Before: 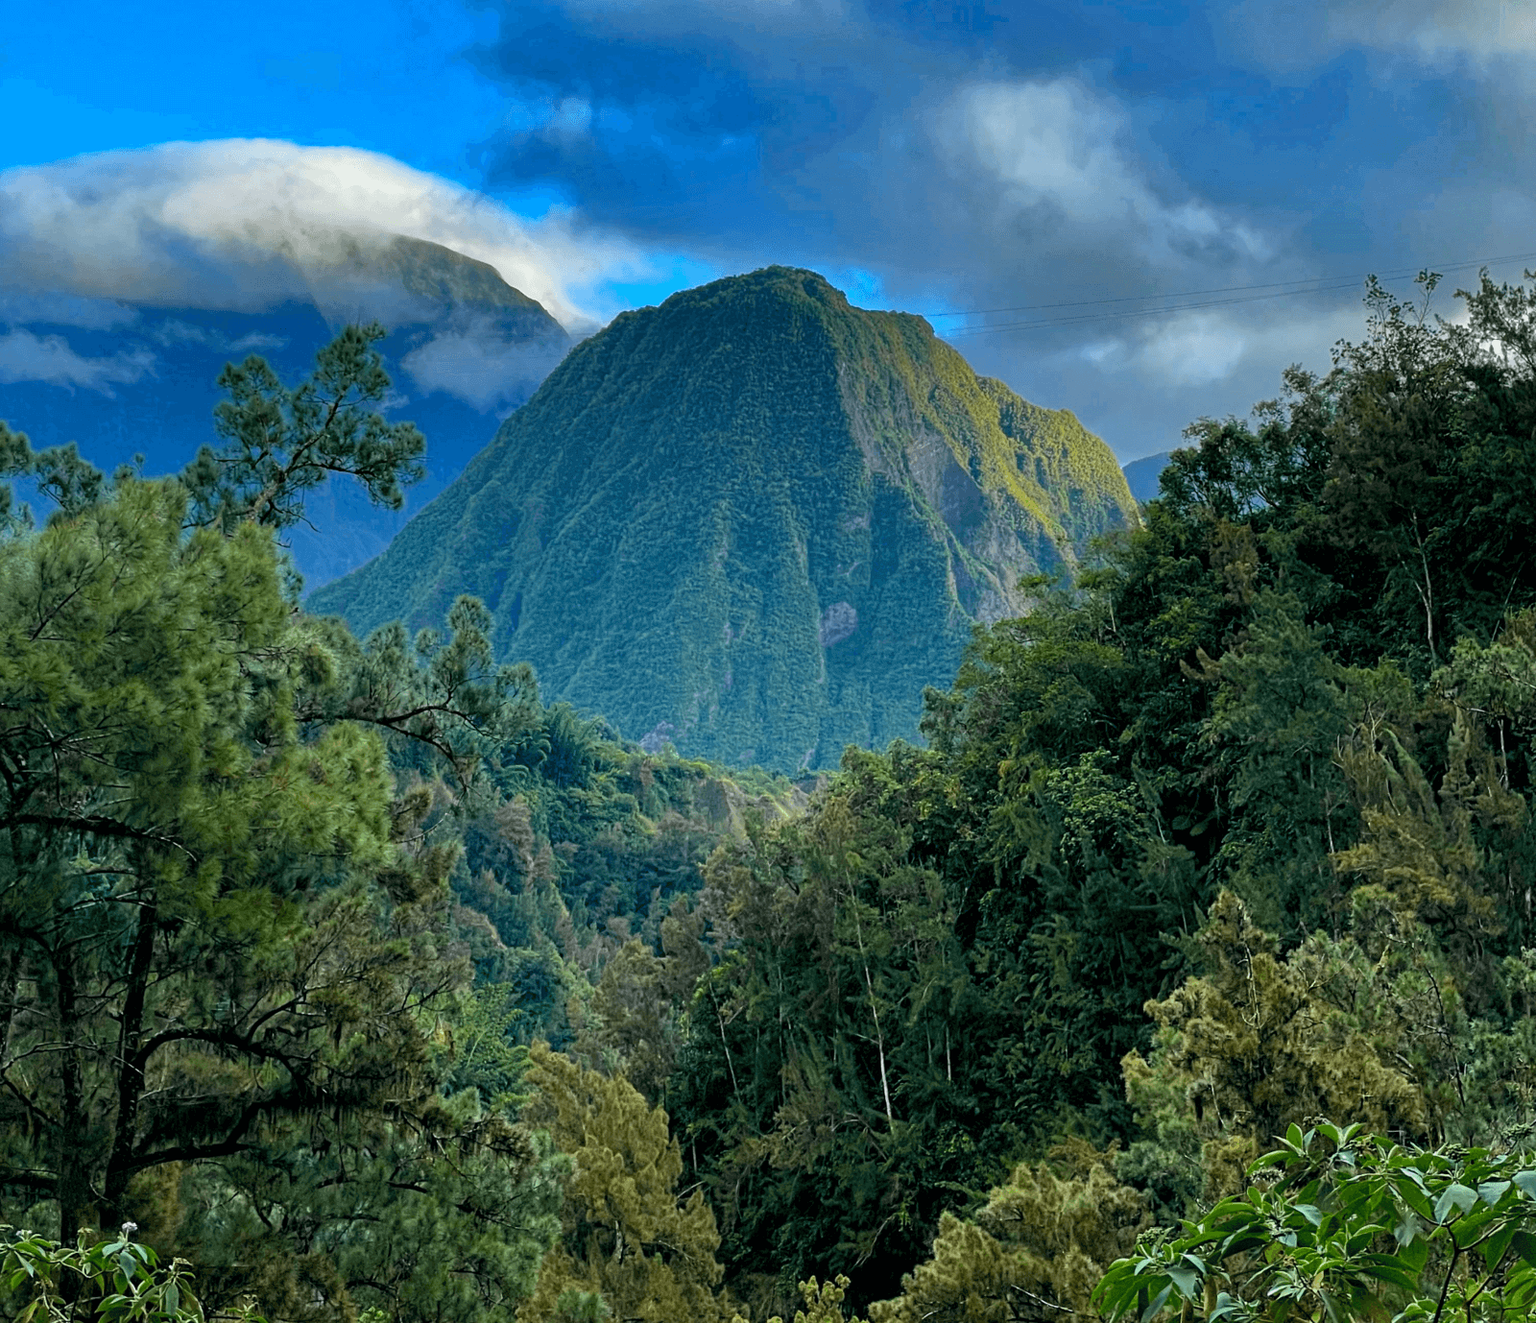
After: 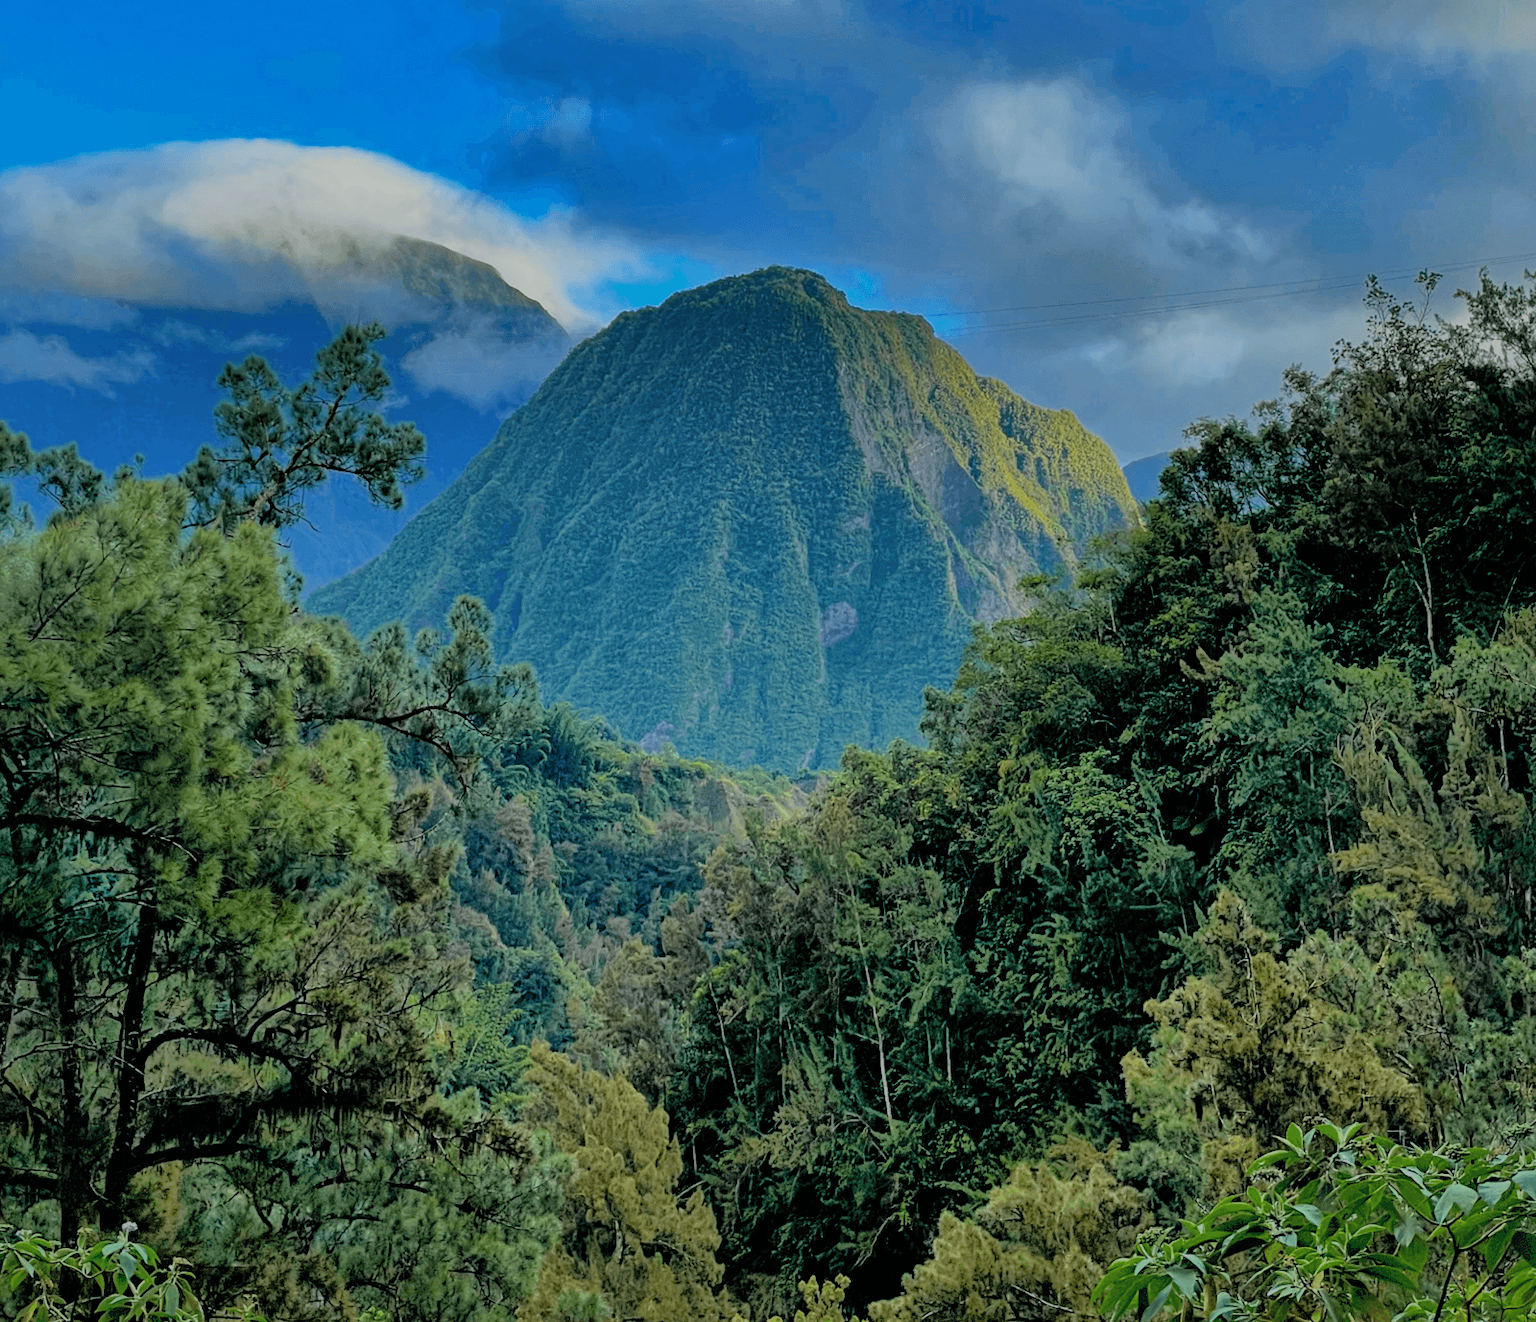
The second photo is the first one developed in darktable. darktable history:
filmic rgb: black relative exposure -7.15 EV, white relative exposure 5.36 EV, hardness 3.02, color science v6 (2022)
shadows and highlights: shadows 60, highlights -60
